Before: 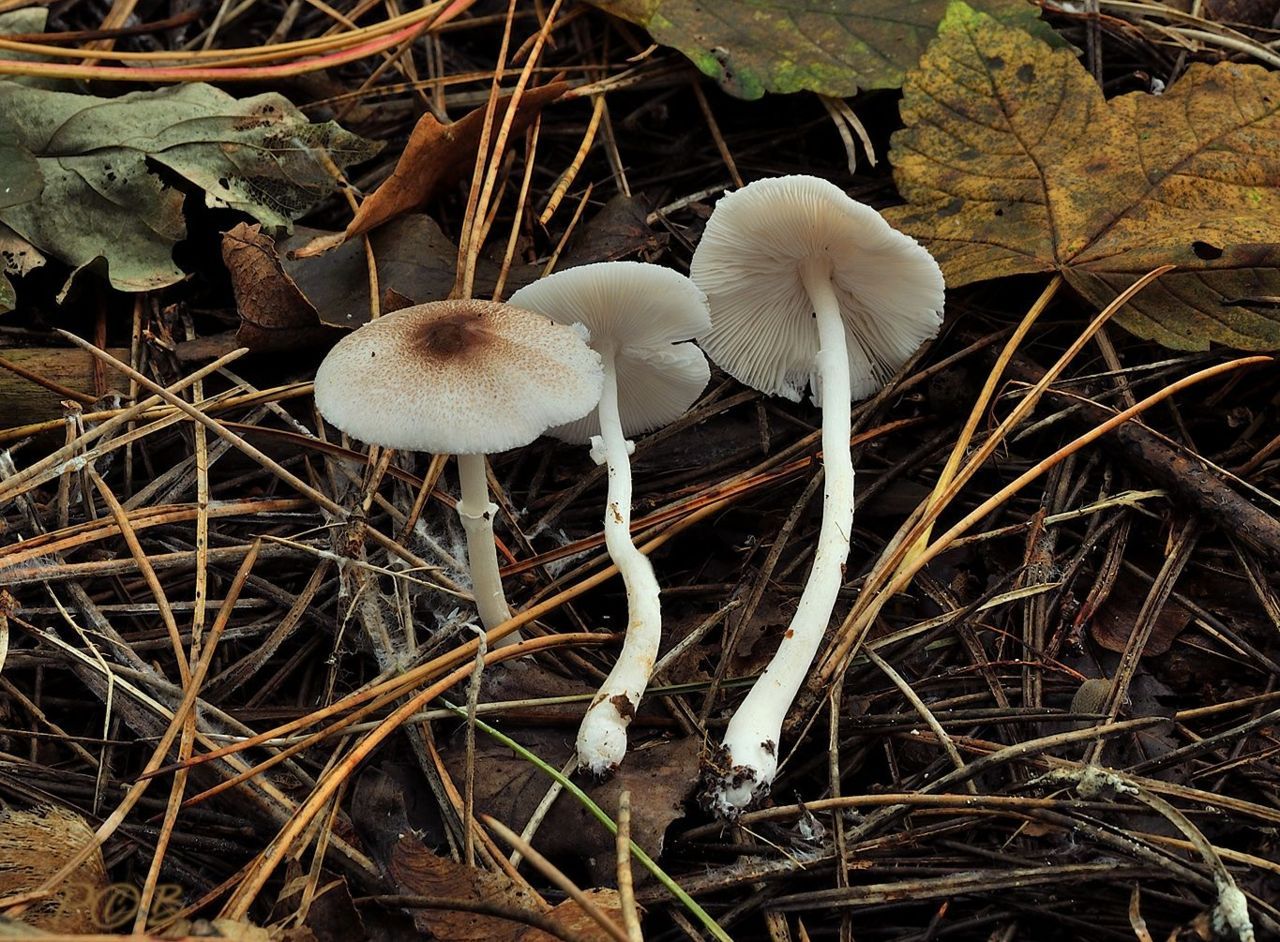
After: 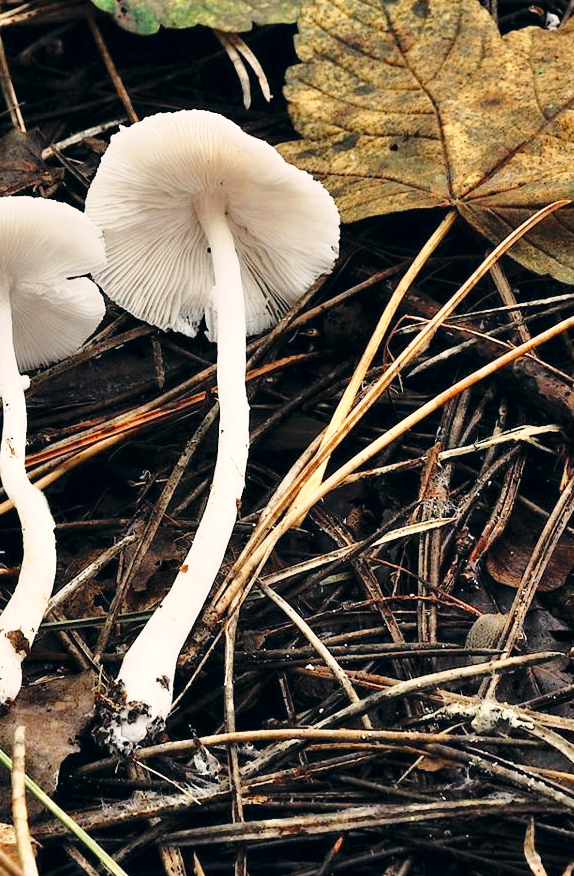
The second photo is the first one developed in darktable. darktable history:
shadows and highlights: shadows 35, highlights -34.88, soften with gaussian
base curve: curves: ch0 [(0, 0) (0.028, 0.03) (0.121, 0.232) (0.46, 0.748) (0.859, 0.968) (1, 1)], preserve colors none
color correction: highlights a* 5.48, highlights b* 5.31, shadows a* -4.53, shadows b* -5.05
color zones: curves: ch0 [(0, 0.5) (0.125, 0.4) (0.25, 0.5) (0.375, 0.4) (0.5, 0.4) (0.625, 0.6) (0.75, 0.6) (0.875, 0.5)]; ch1 [(0, 0.35) (0.125, 0.45) (0.25, 0.35) (0.375, 0.35) (0.5, 0.35) (0.625, 0.35) (0.75, 0.45) (0.875, 0.35)]; ch2 [(0, 0.6) (0.125, 0.5) (0.25, 0.5) (0.375, 0.6) (0.5, 0.6) (0.625, 0.5) (0.75, 0.5) (0.875, 0.5)]
crop: left 47.266%, top 6.929%, right 7.874%
exposure: black level correction 0, exposure 0.696 EV, compensate highlight preservation false
